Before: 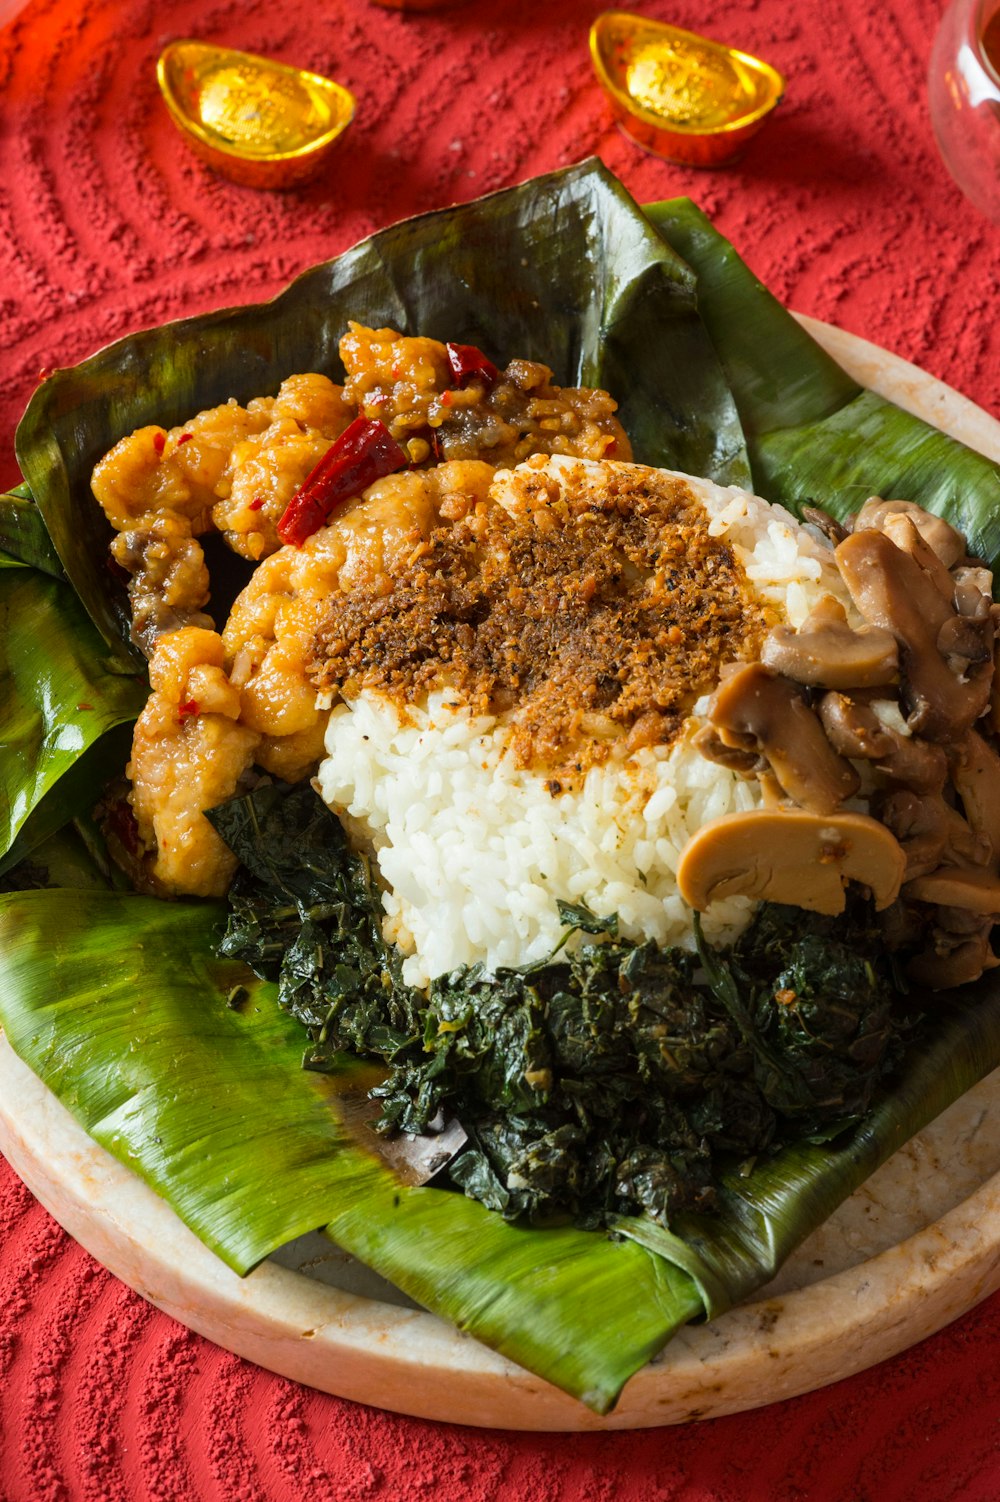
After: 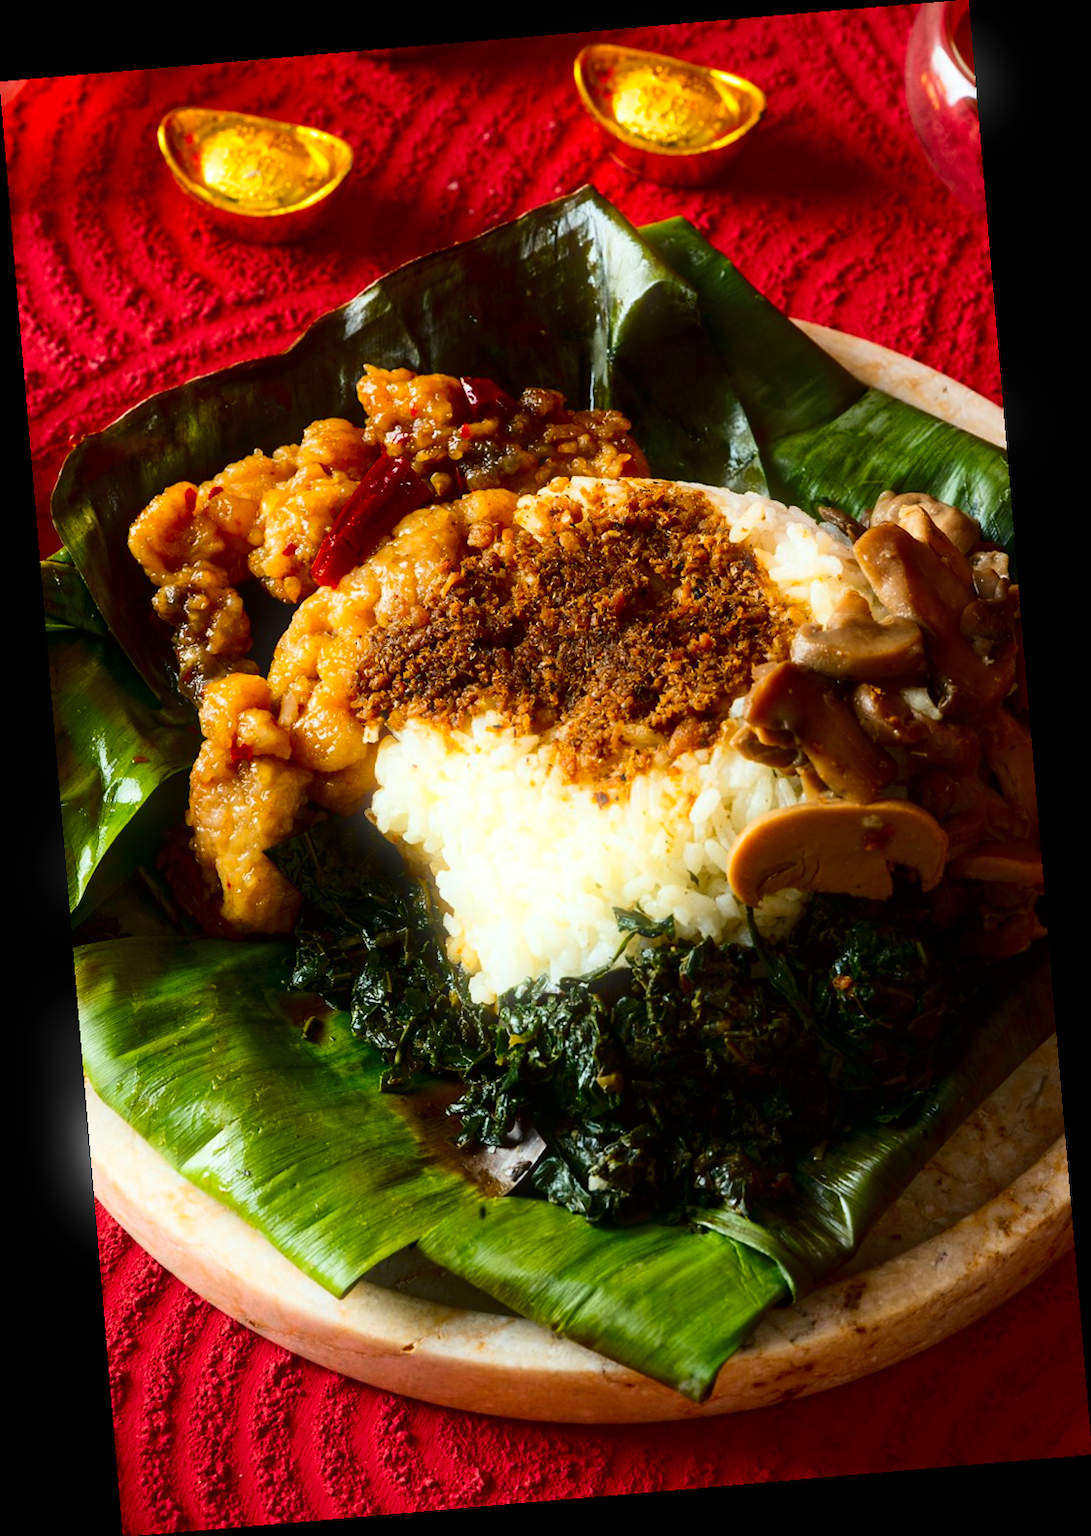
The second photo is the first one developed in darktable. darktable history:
rotate and perspective: rotation -4.86°, automatic cropping off
contrast brightness saturation: contrast 0.22, brightness -0.19, saturation 0.24
exposure: exposure 0.014 EV, compensate highlight preservation false
bloom: size 5%, threshold 95%, strength 15%
